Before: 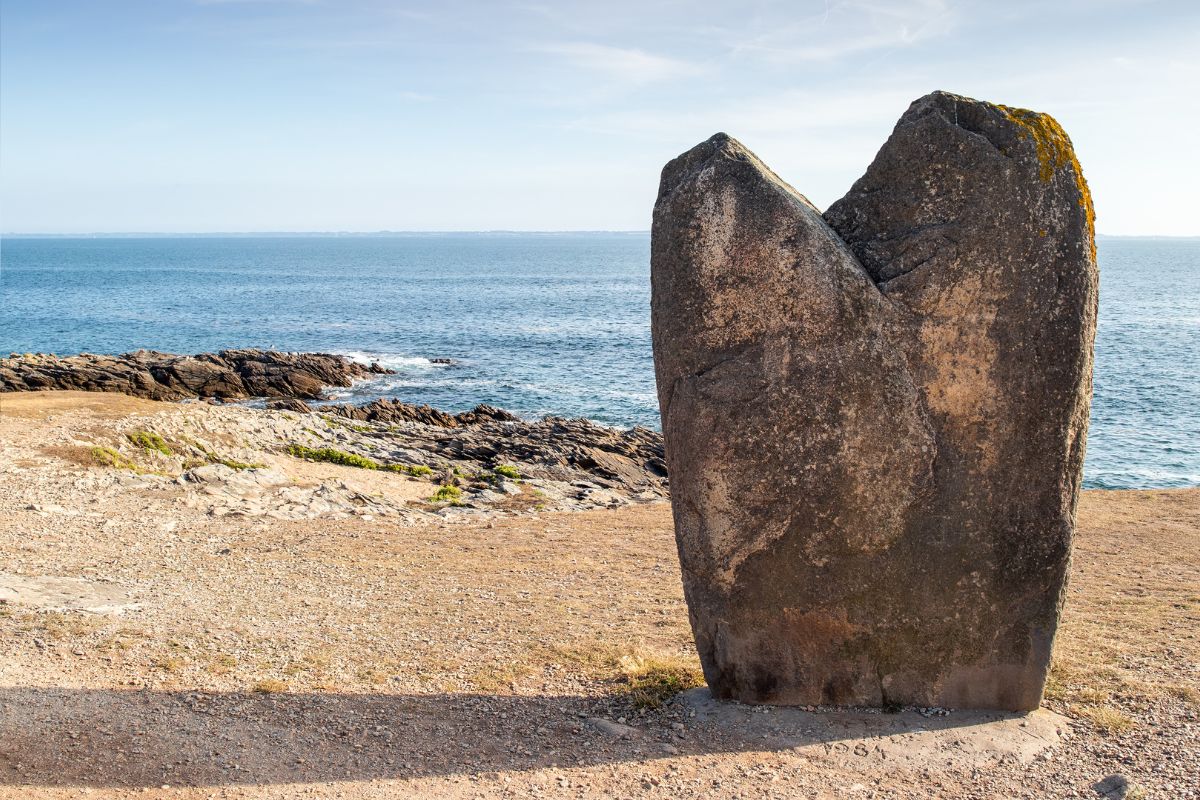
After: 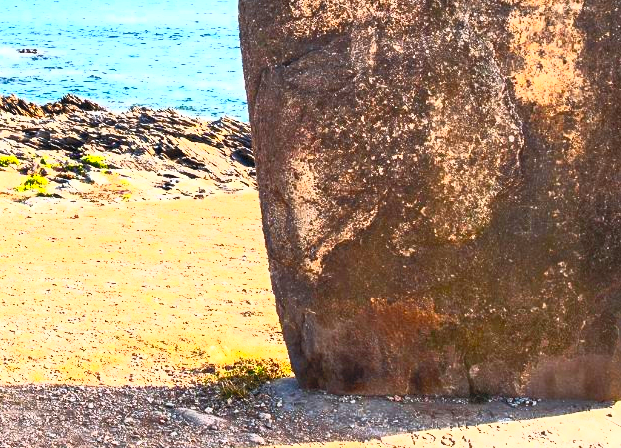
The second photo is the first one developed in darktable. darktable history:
crop: left 34.479%, top 38.822%, right 13.718%, bottom 5.172%
contrast brightness saturation: contrast 1, brightness 1, saturation 1
white balance: red 0.982, blue 1.018
